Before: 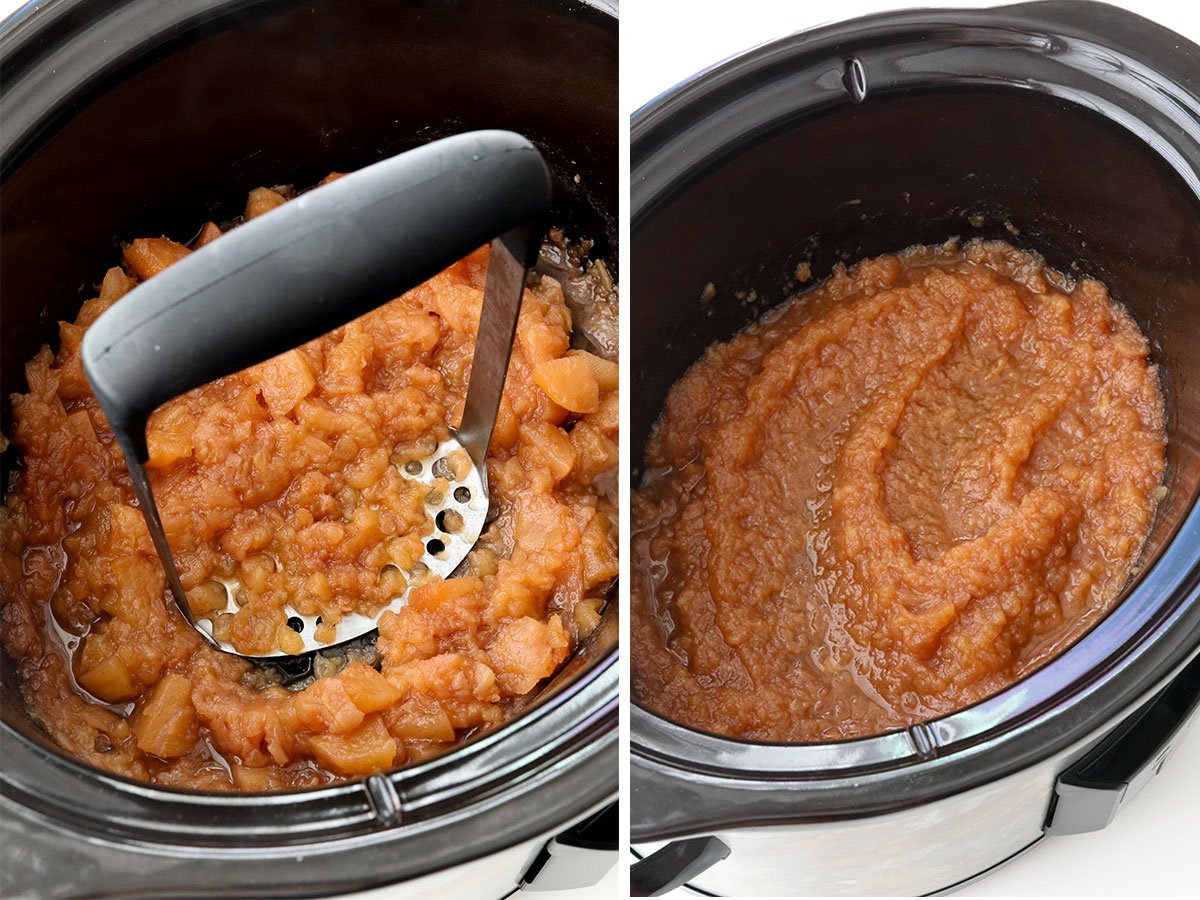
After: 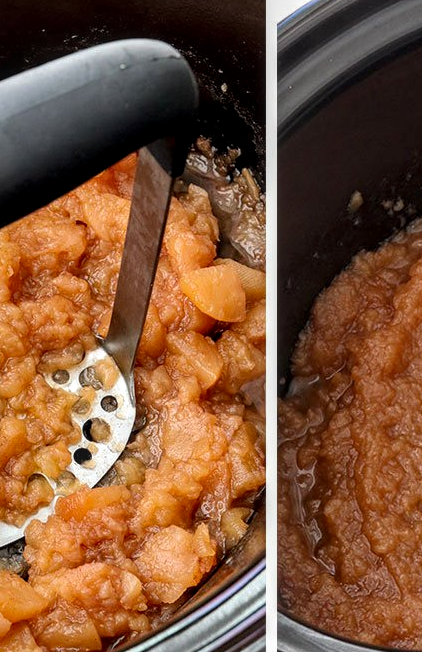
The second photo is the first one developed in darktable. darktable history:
crop and rotate: left 29.476%, top 10.214%, right 35.32%, bottom 17.333%
shadows and highlights: shadows 25, white point adjustment -3, highlights -30
local contrast: detail 140%
